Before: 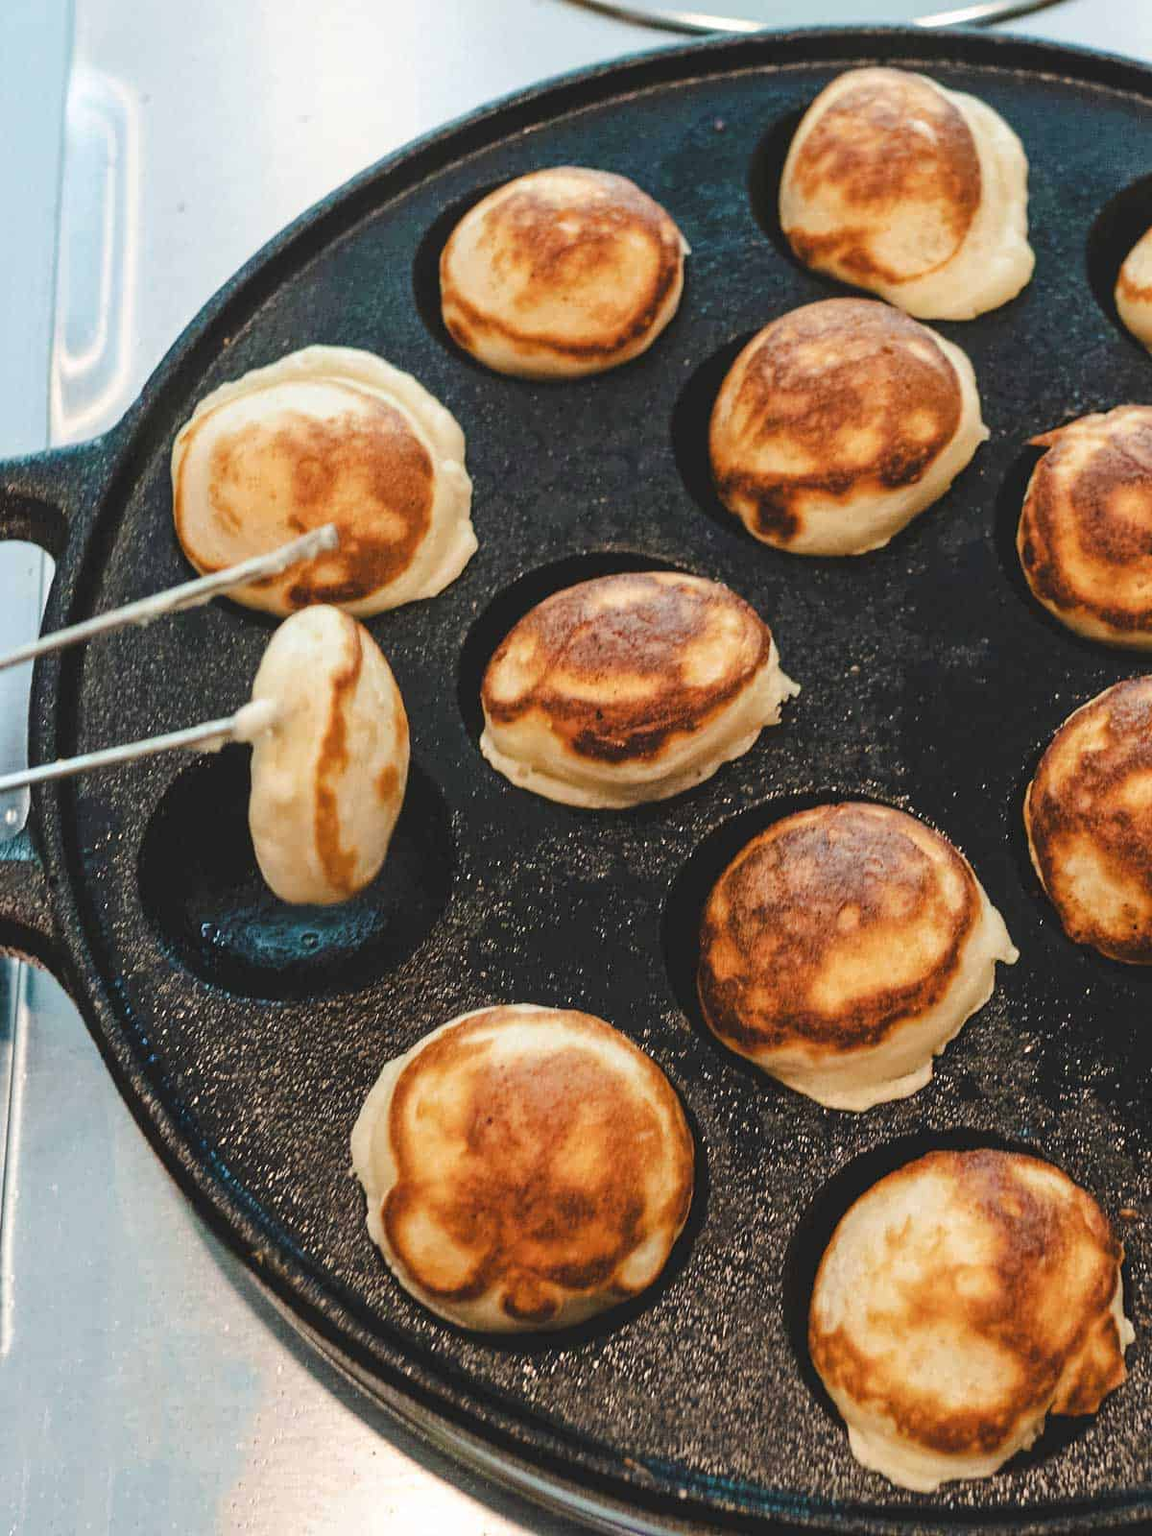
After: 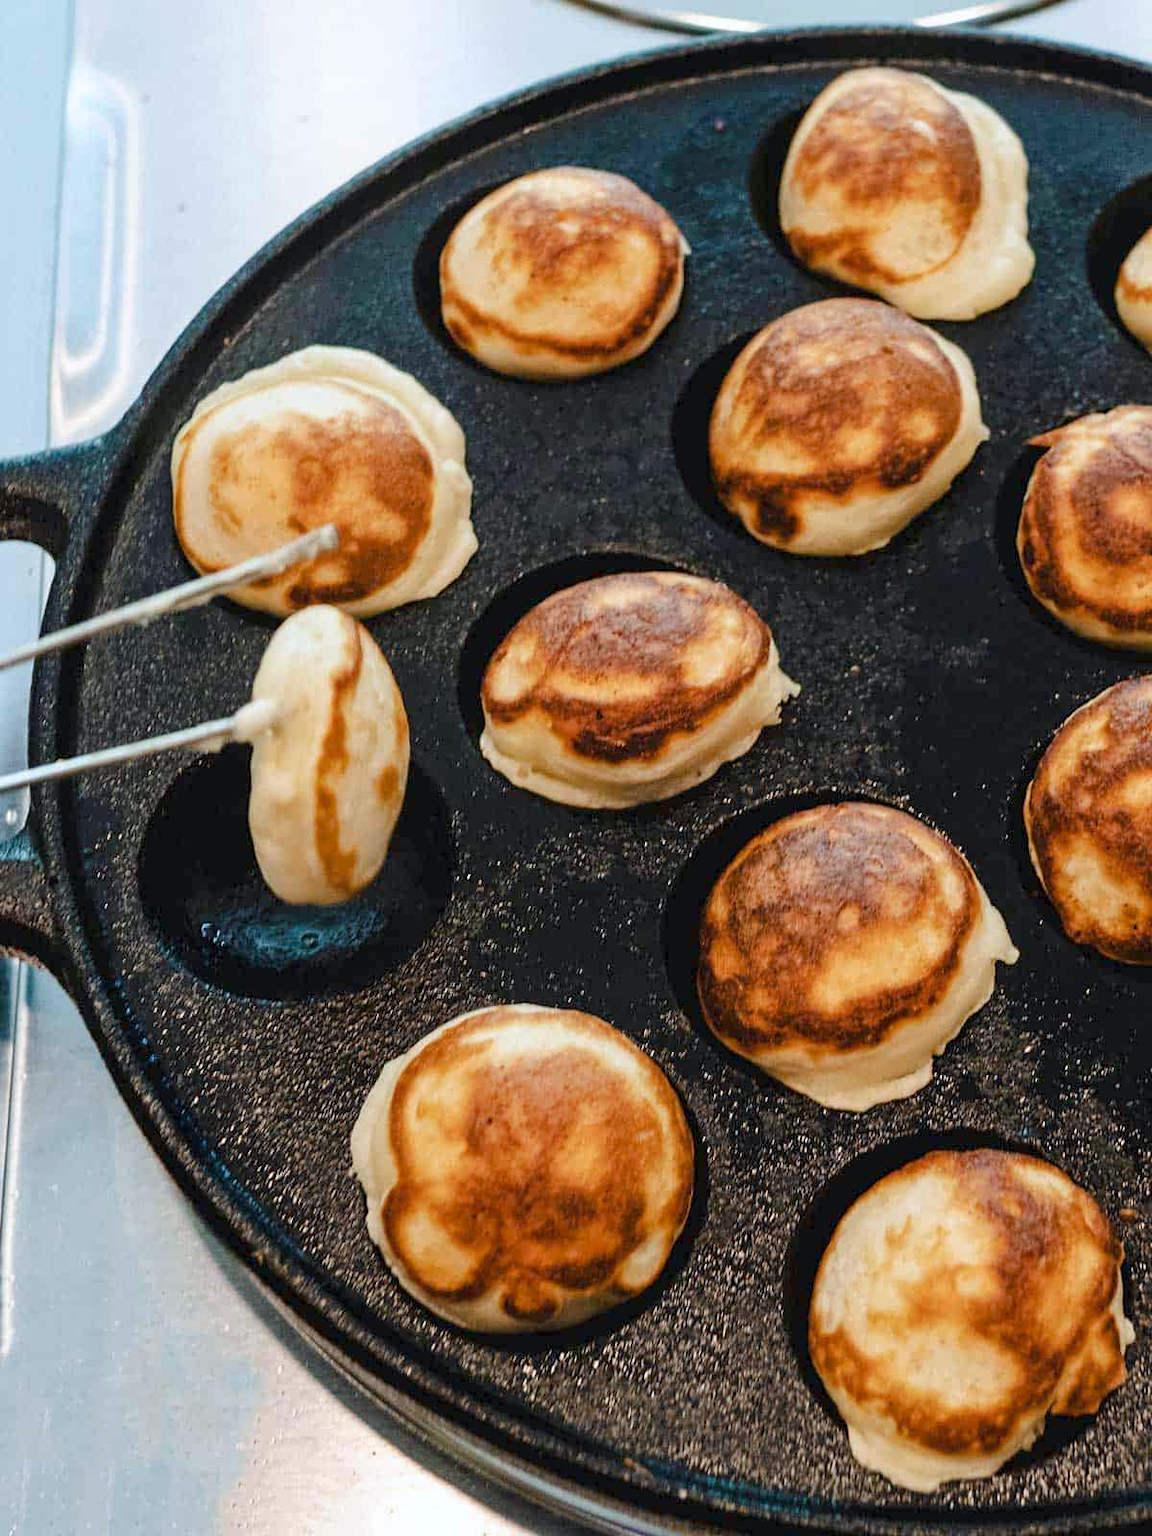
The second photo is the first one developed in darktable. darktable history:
white balance: red 0.98, blue 1.034
exposure: black level correction 0.01, exposure 0.011 EV, compensate highlight preservation false
